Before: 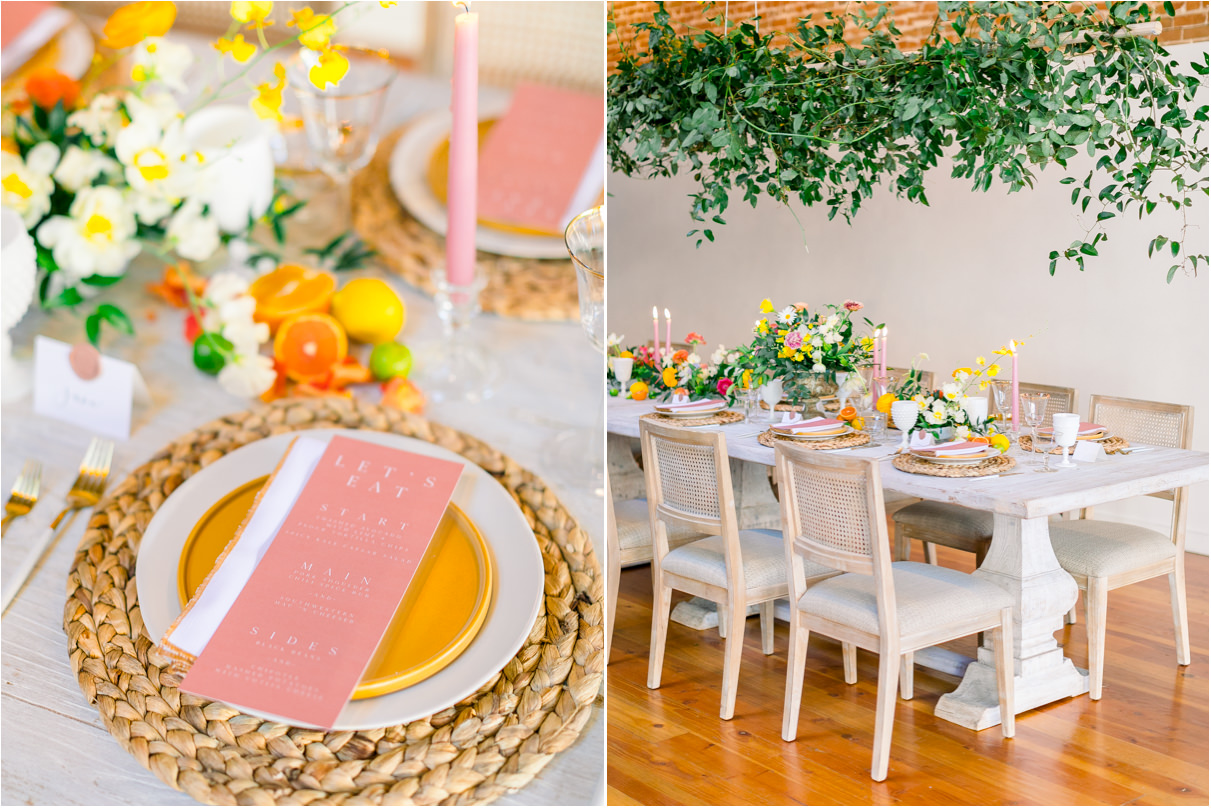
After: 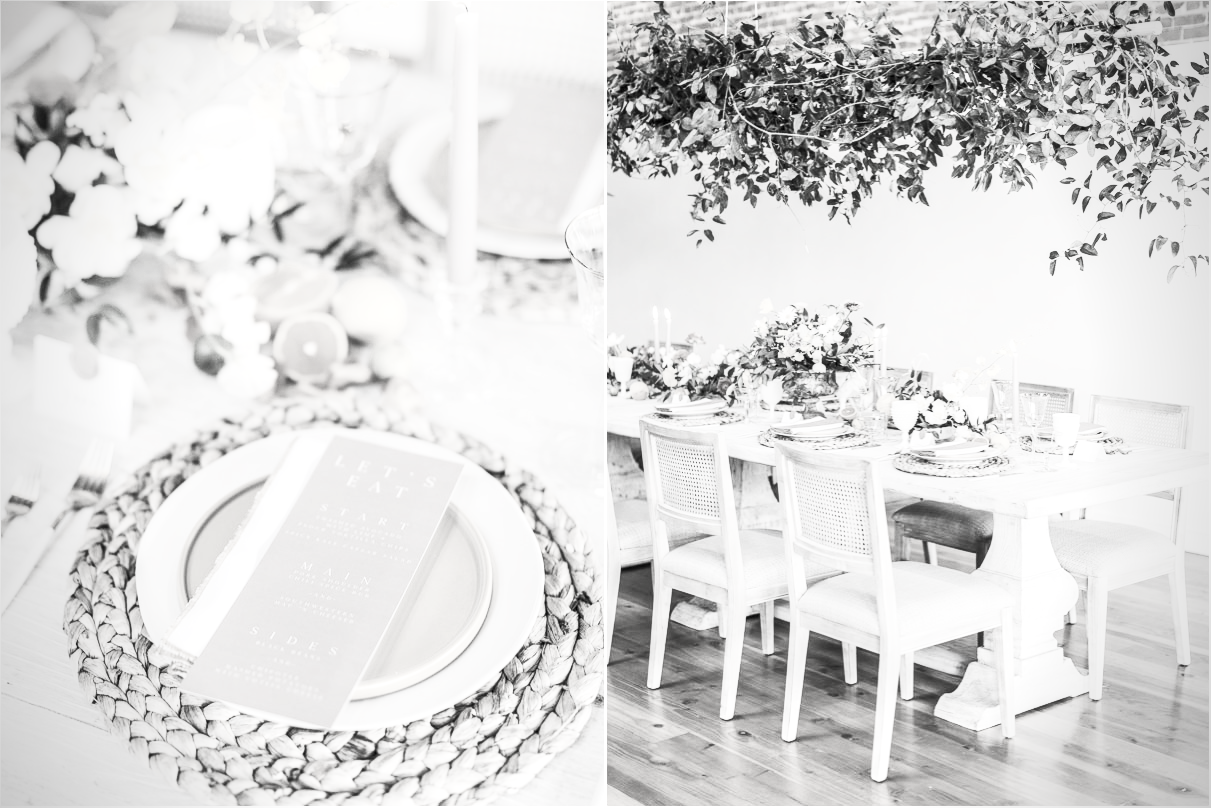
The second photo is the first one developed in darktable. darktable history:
local contrast: on, module defaults
vignetting: on, module defaults
contrast brightness saturation: contrast 0.545, brightness 0.482, saturation -0.99
color balance rgb: perceptual saturation grading › global saturation 39.374%
